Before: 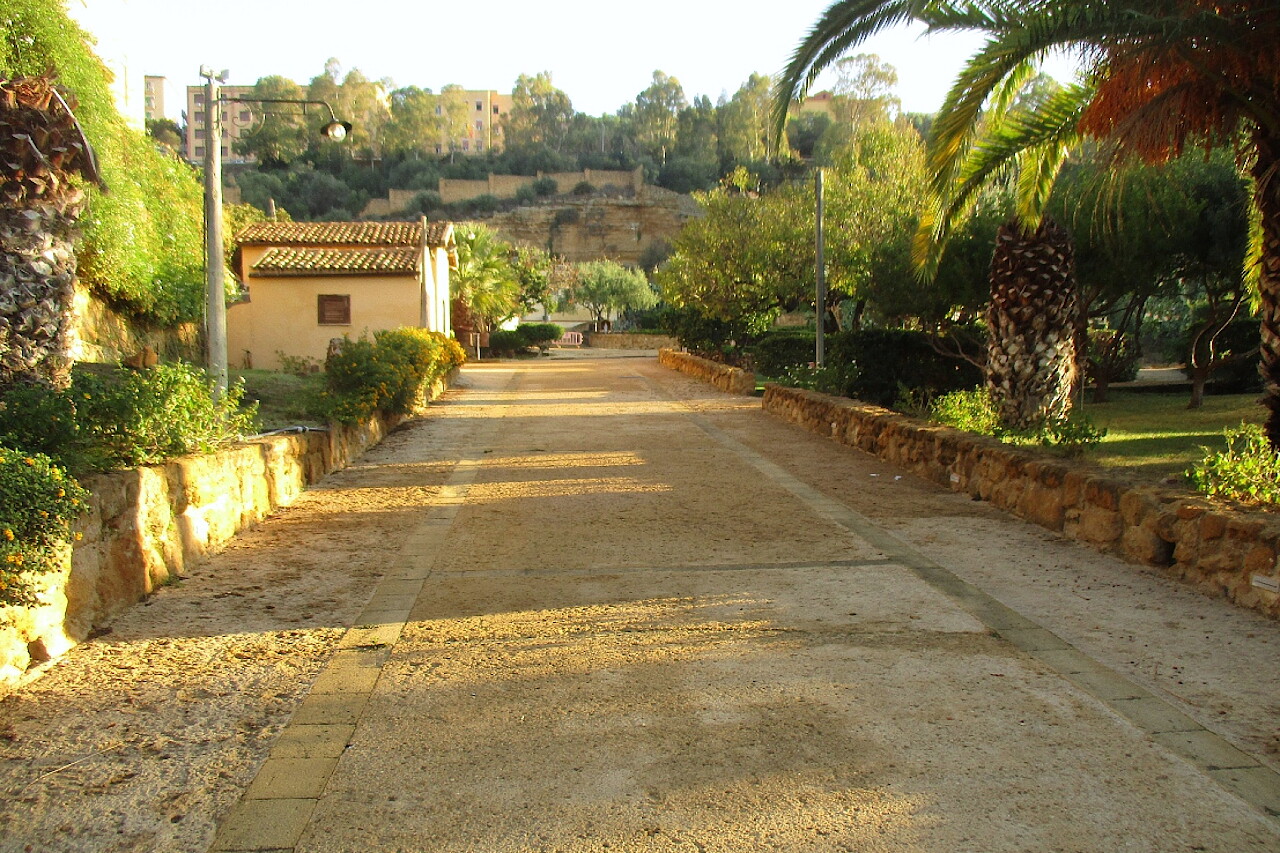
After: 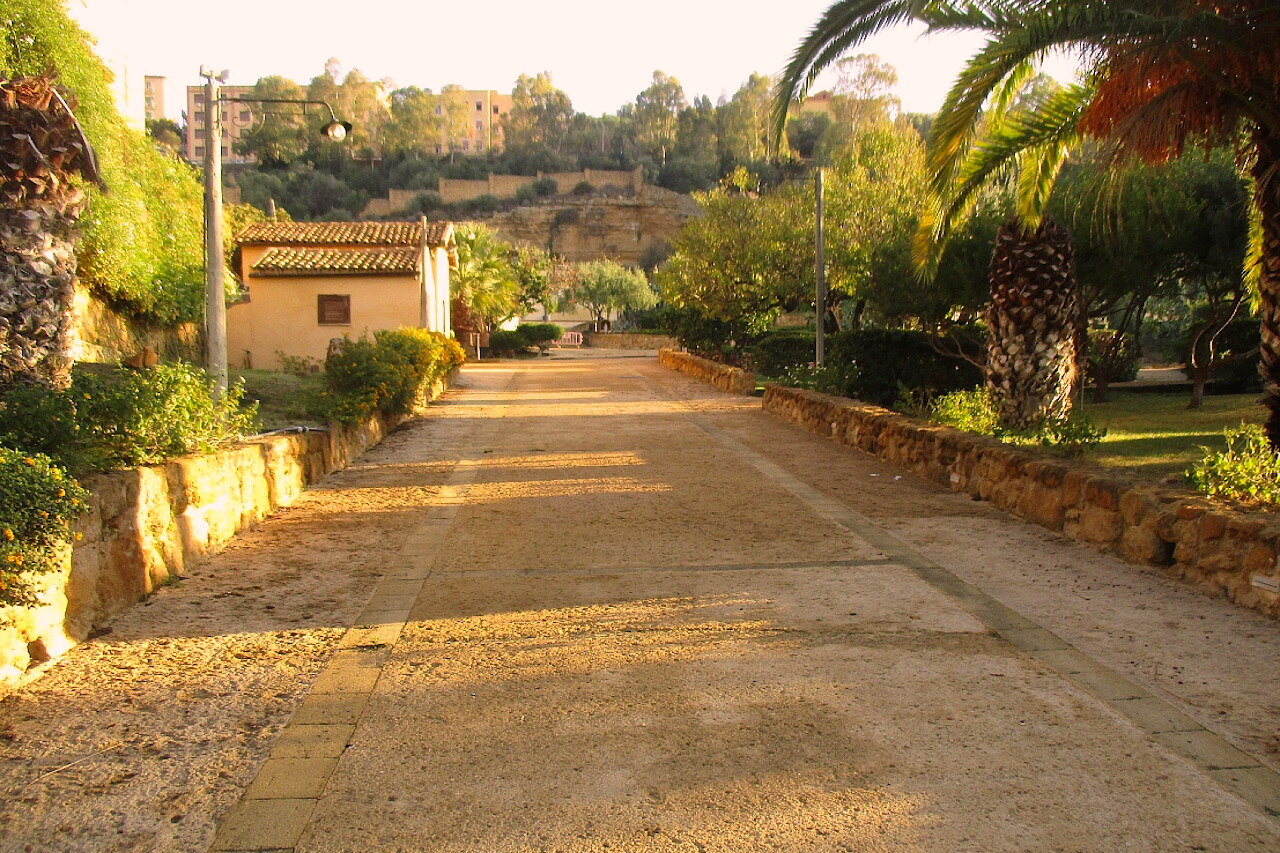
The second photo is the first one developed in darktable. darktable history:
color calibration: x 0.342, y 0.355, temperature 5146 K
color correction: highlights a* 12.23, highlights b* 5.41
